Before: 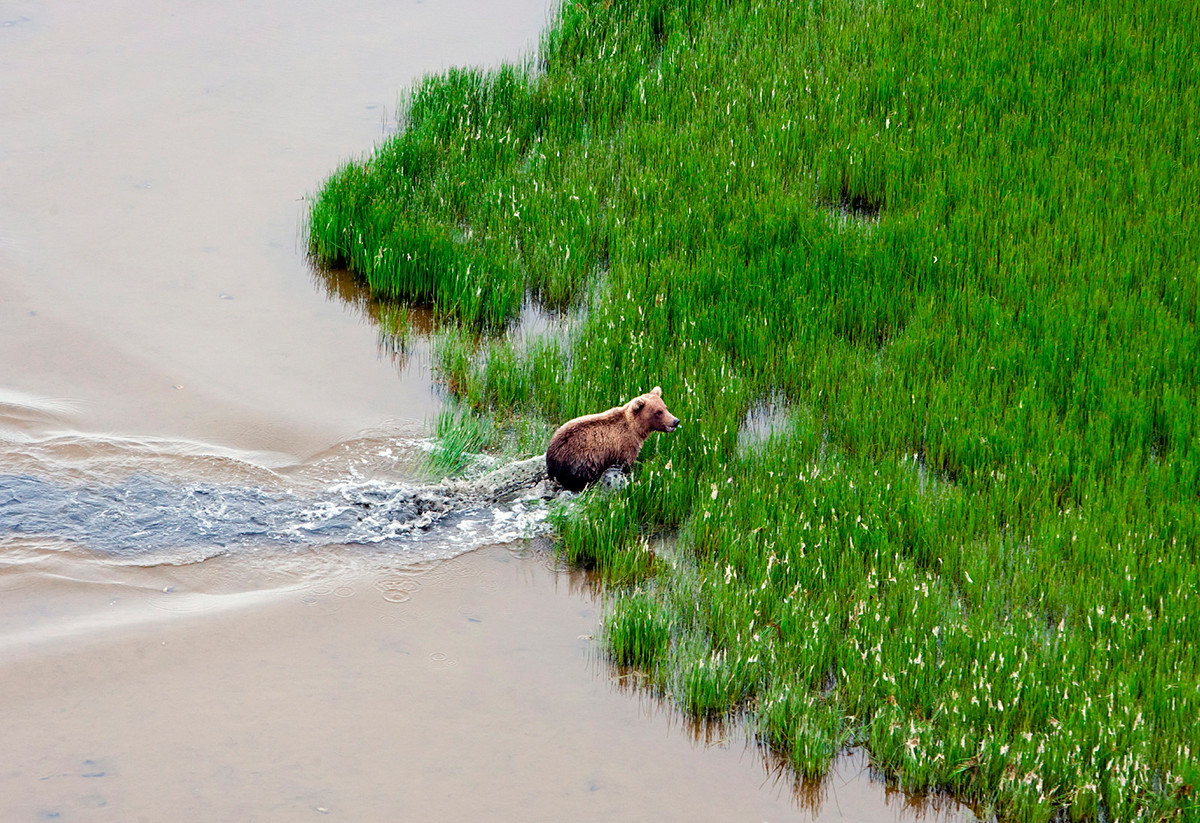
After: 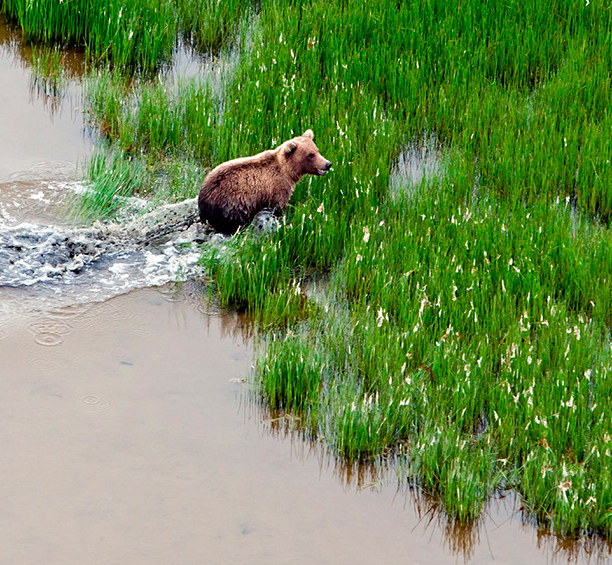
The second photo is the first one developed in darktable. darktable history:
crop and rotate: left 29.06%, top 31.275%, right 19.862%
sharpen: radius 5.314, amount 0.313, threshold 25.995
